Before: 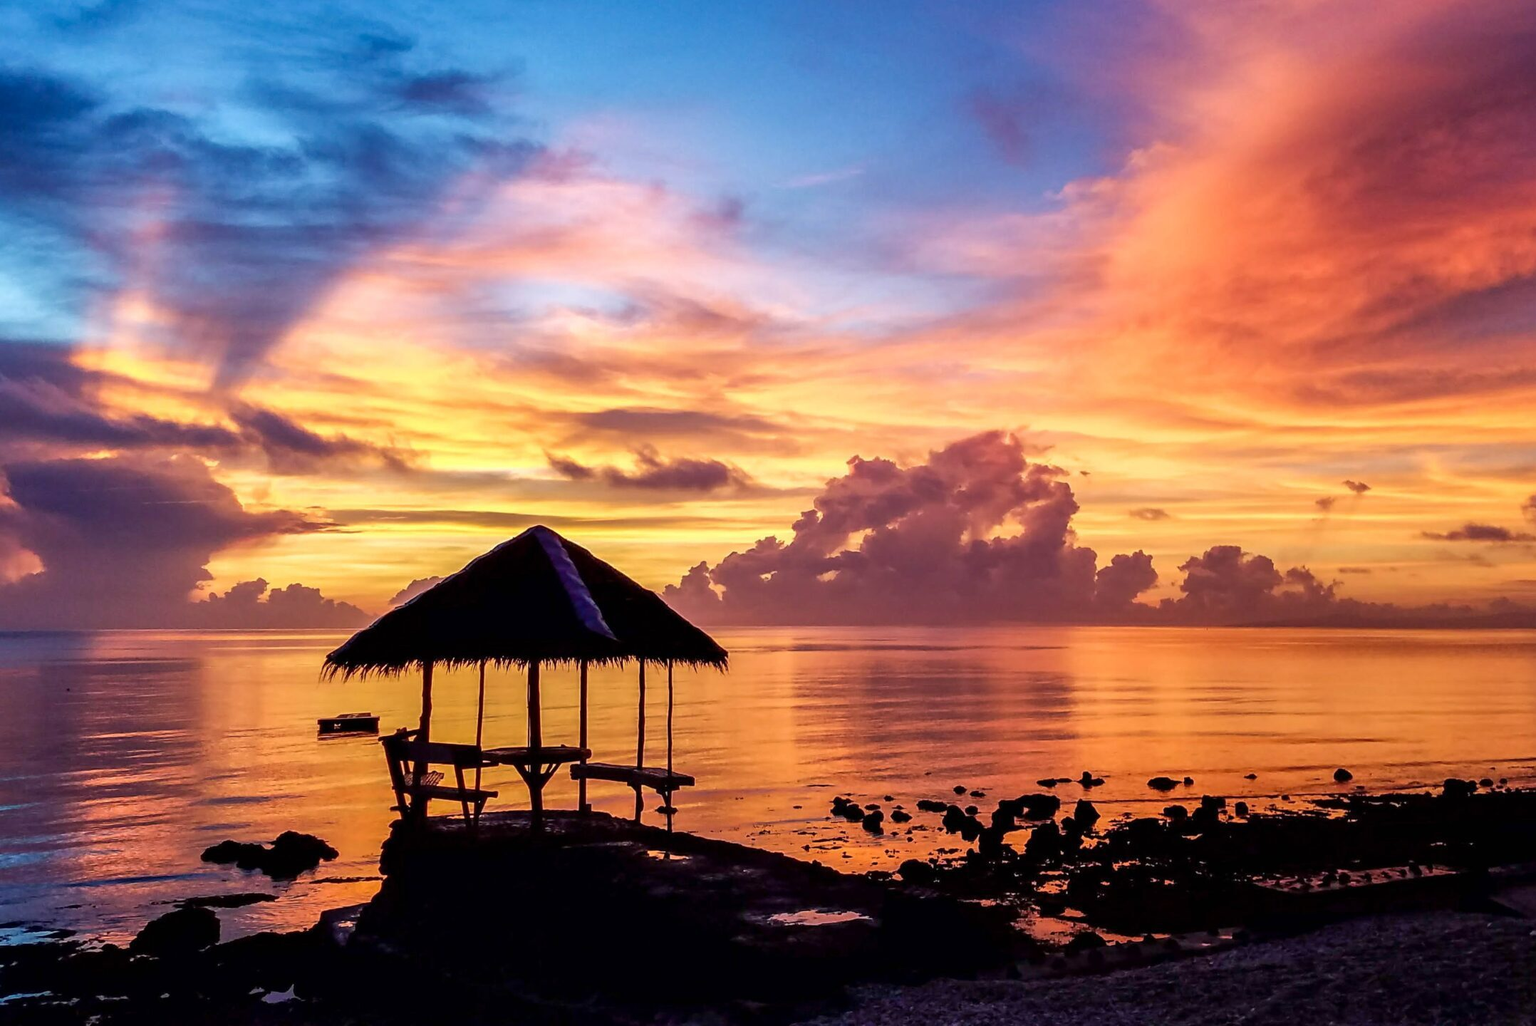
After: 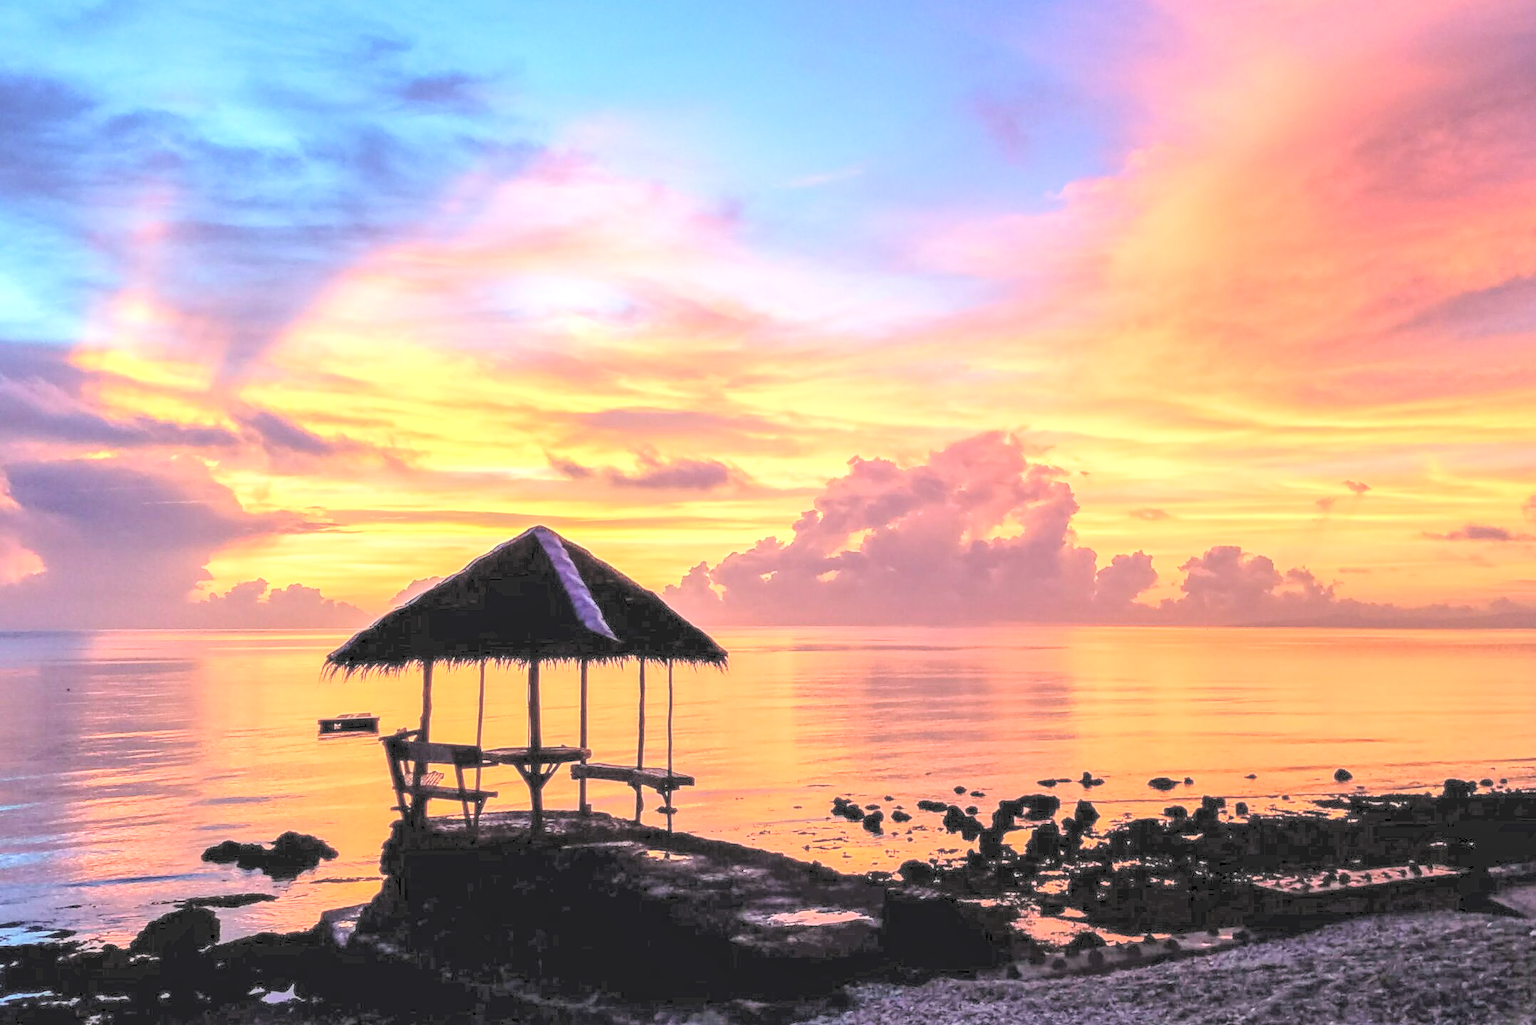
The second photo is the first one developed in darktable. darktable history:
local contrast: highlights 99%, shadows 86%, detail 160%, midtone range 0.2
contrast brightness saturation: brightness 1
